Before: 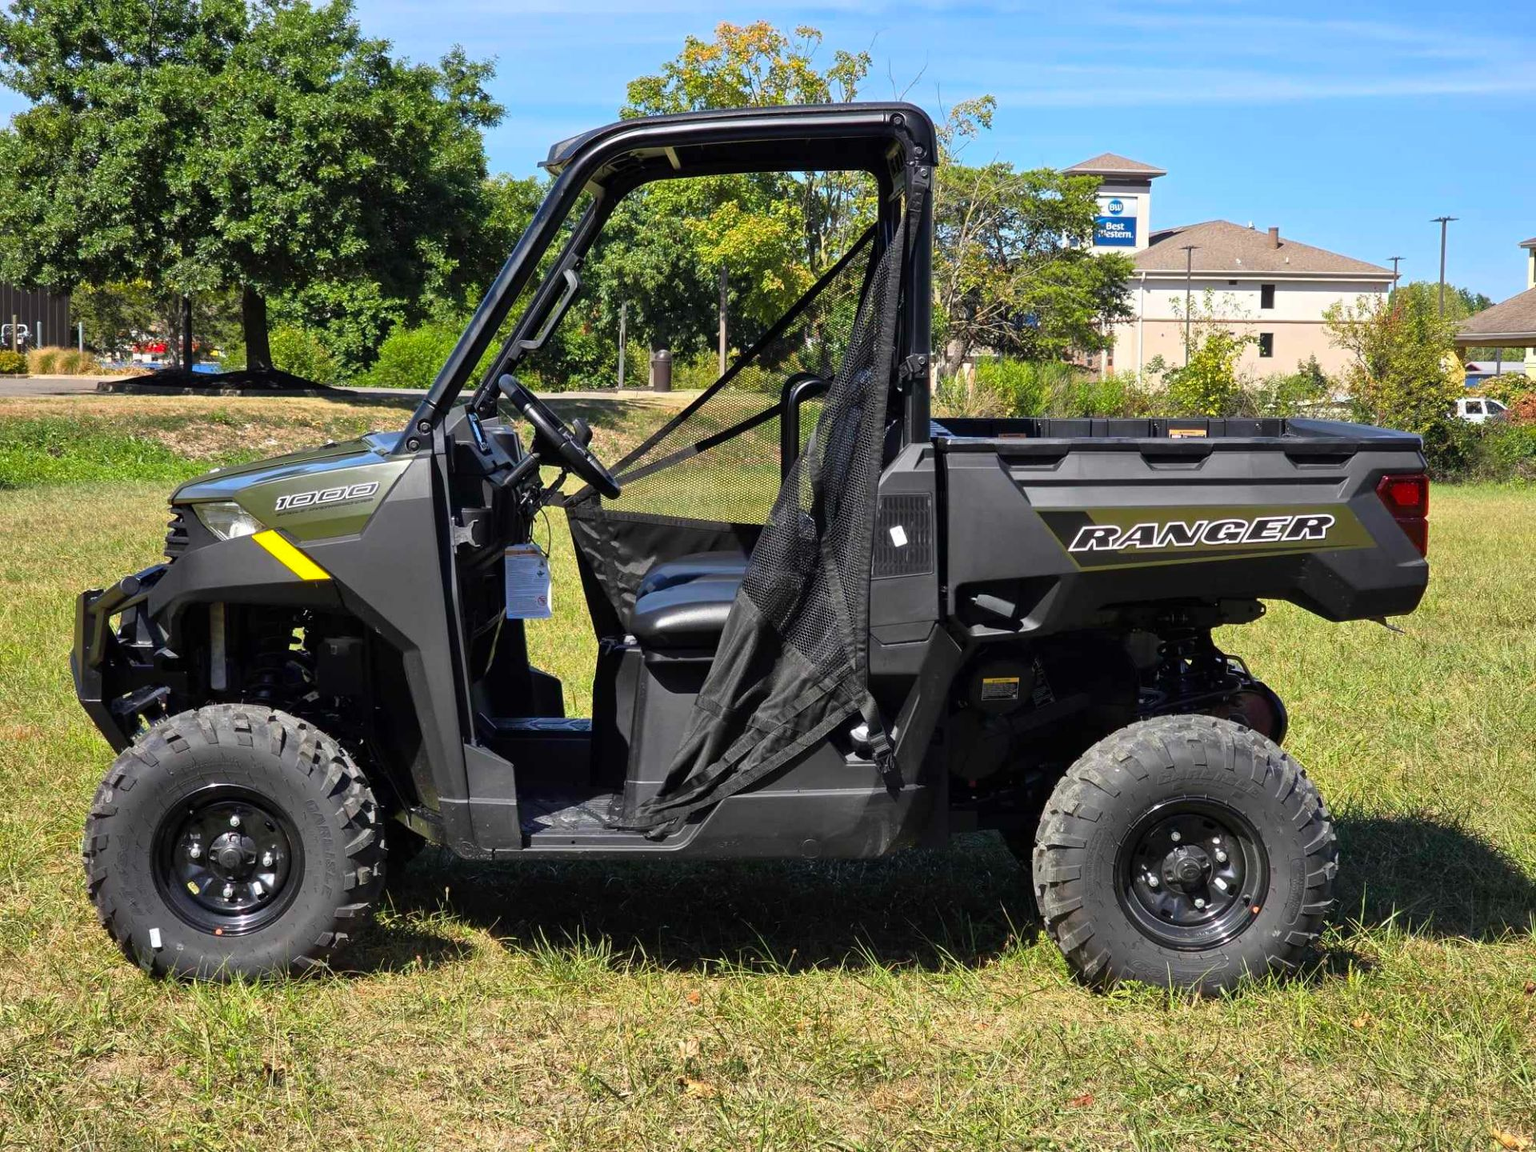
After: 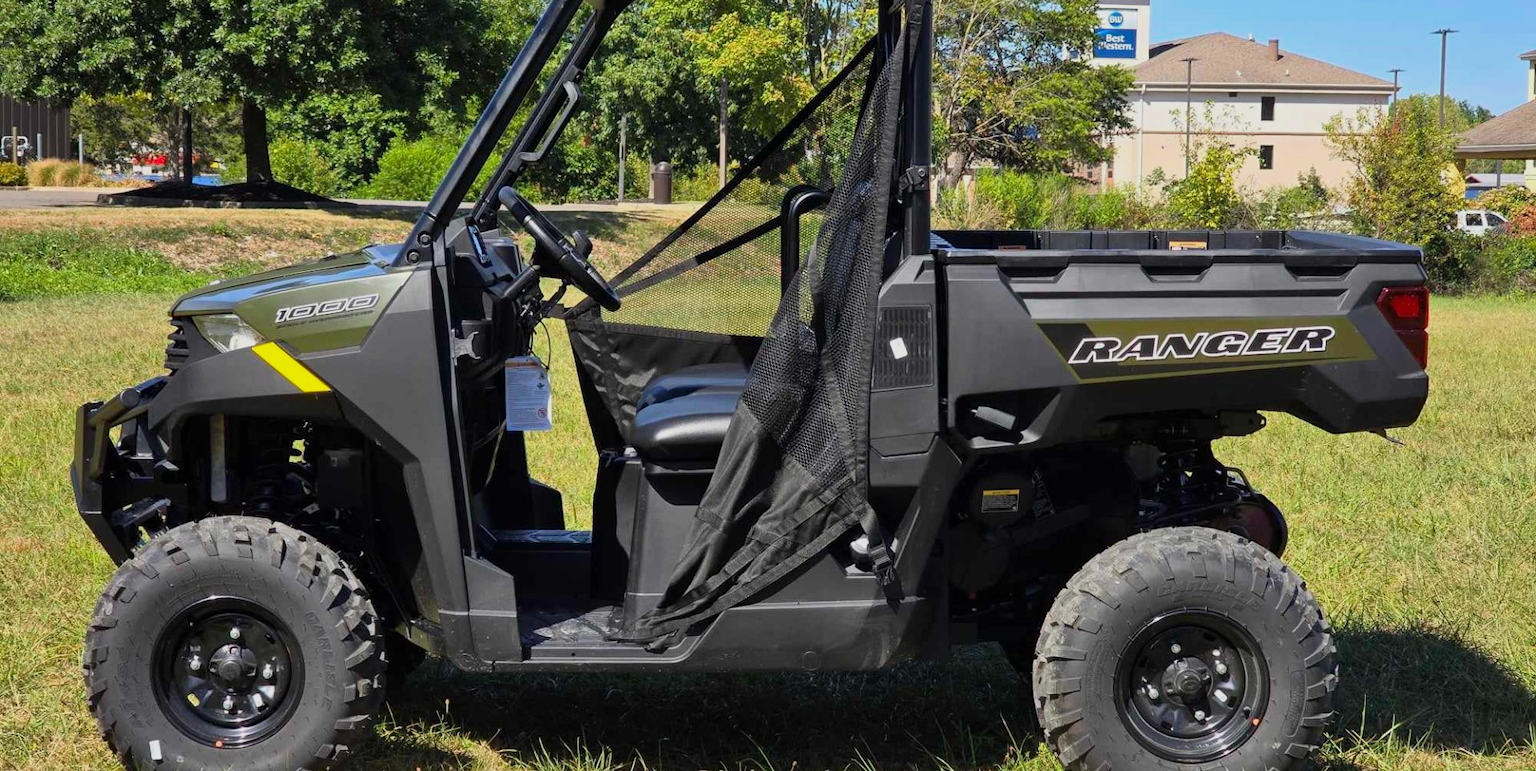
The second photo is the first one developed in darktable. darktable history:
crop: top 16.333%, bottom 16.708%
tone equalizer: -8 EV -0.001 EV, -7 EV 0.004 EV, -6 EV -0.018 EV, -5 EV 0.011 EV, -4 EV -0.011 EV, -3 EV 0.007 EV, -2 EV -0.062 EV, -1 EV -0.306 EV, +0 EV -0.555 EV, edges refinement/feathering 500, mask exposure compensation -1.57 EV, preserve details no
